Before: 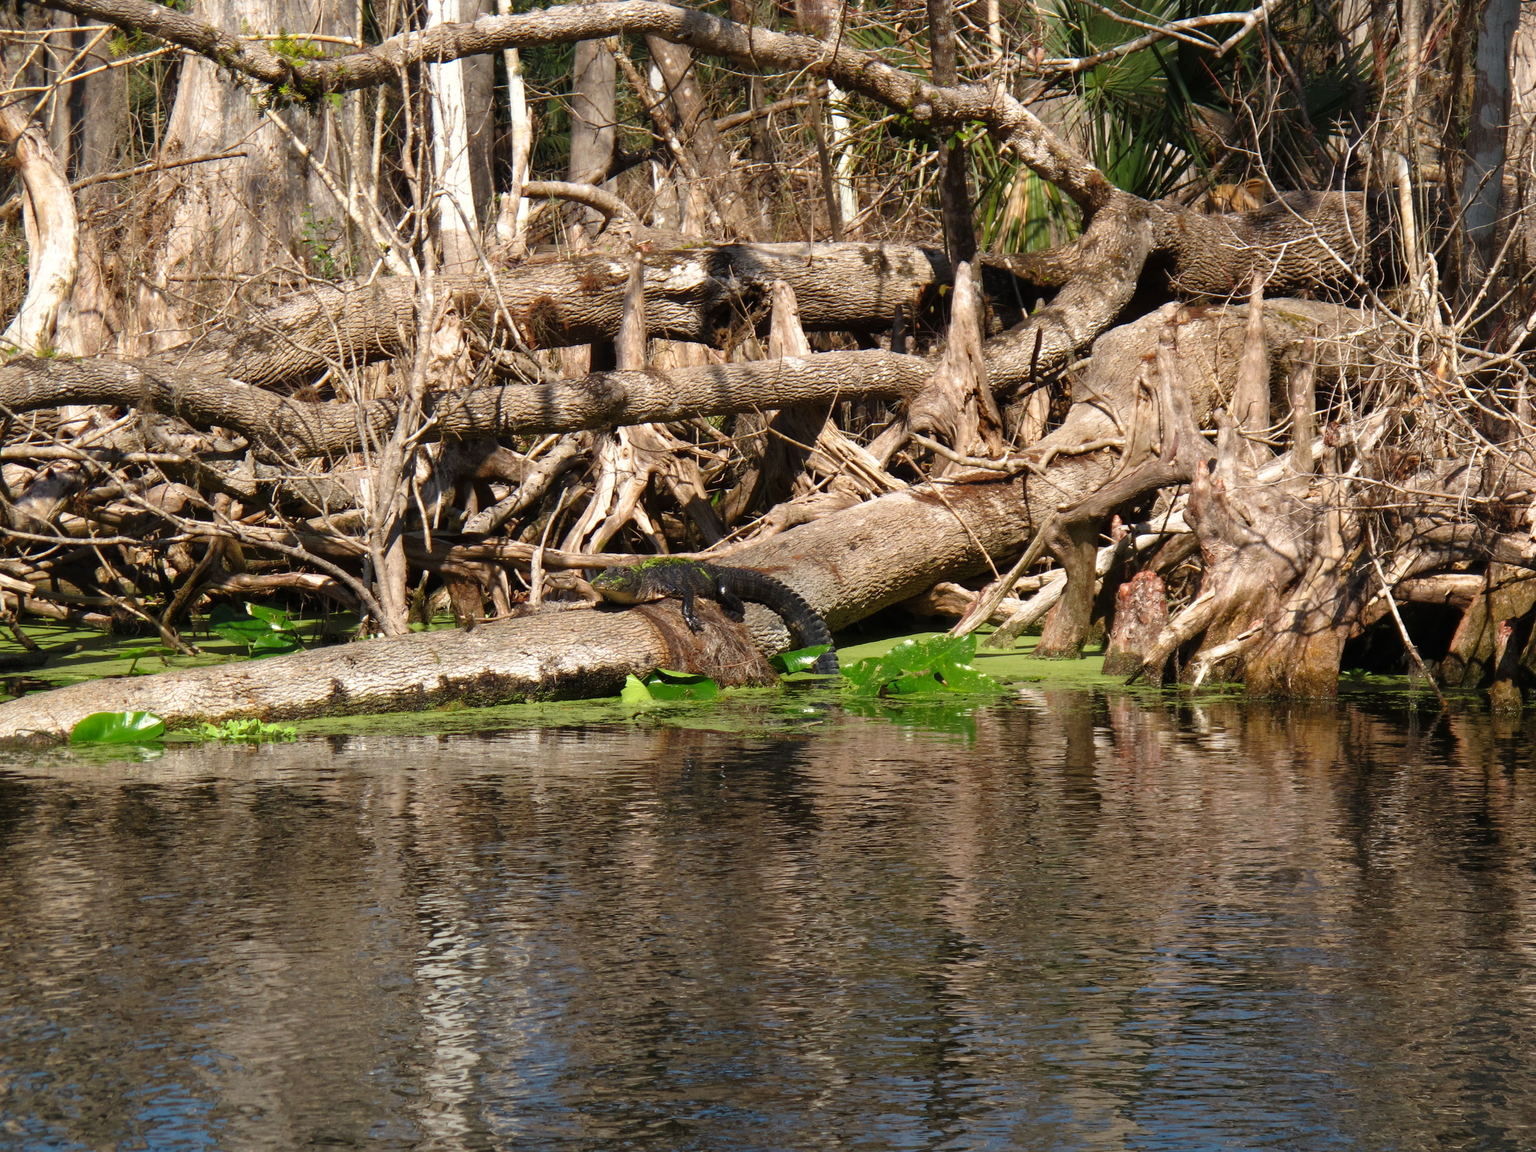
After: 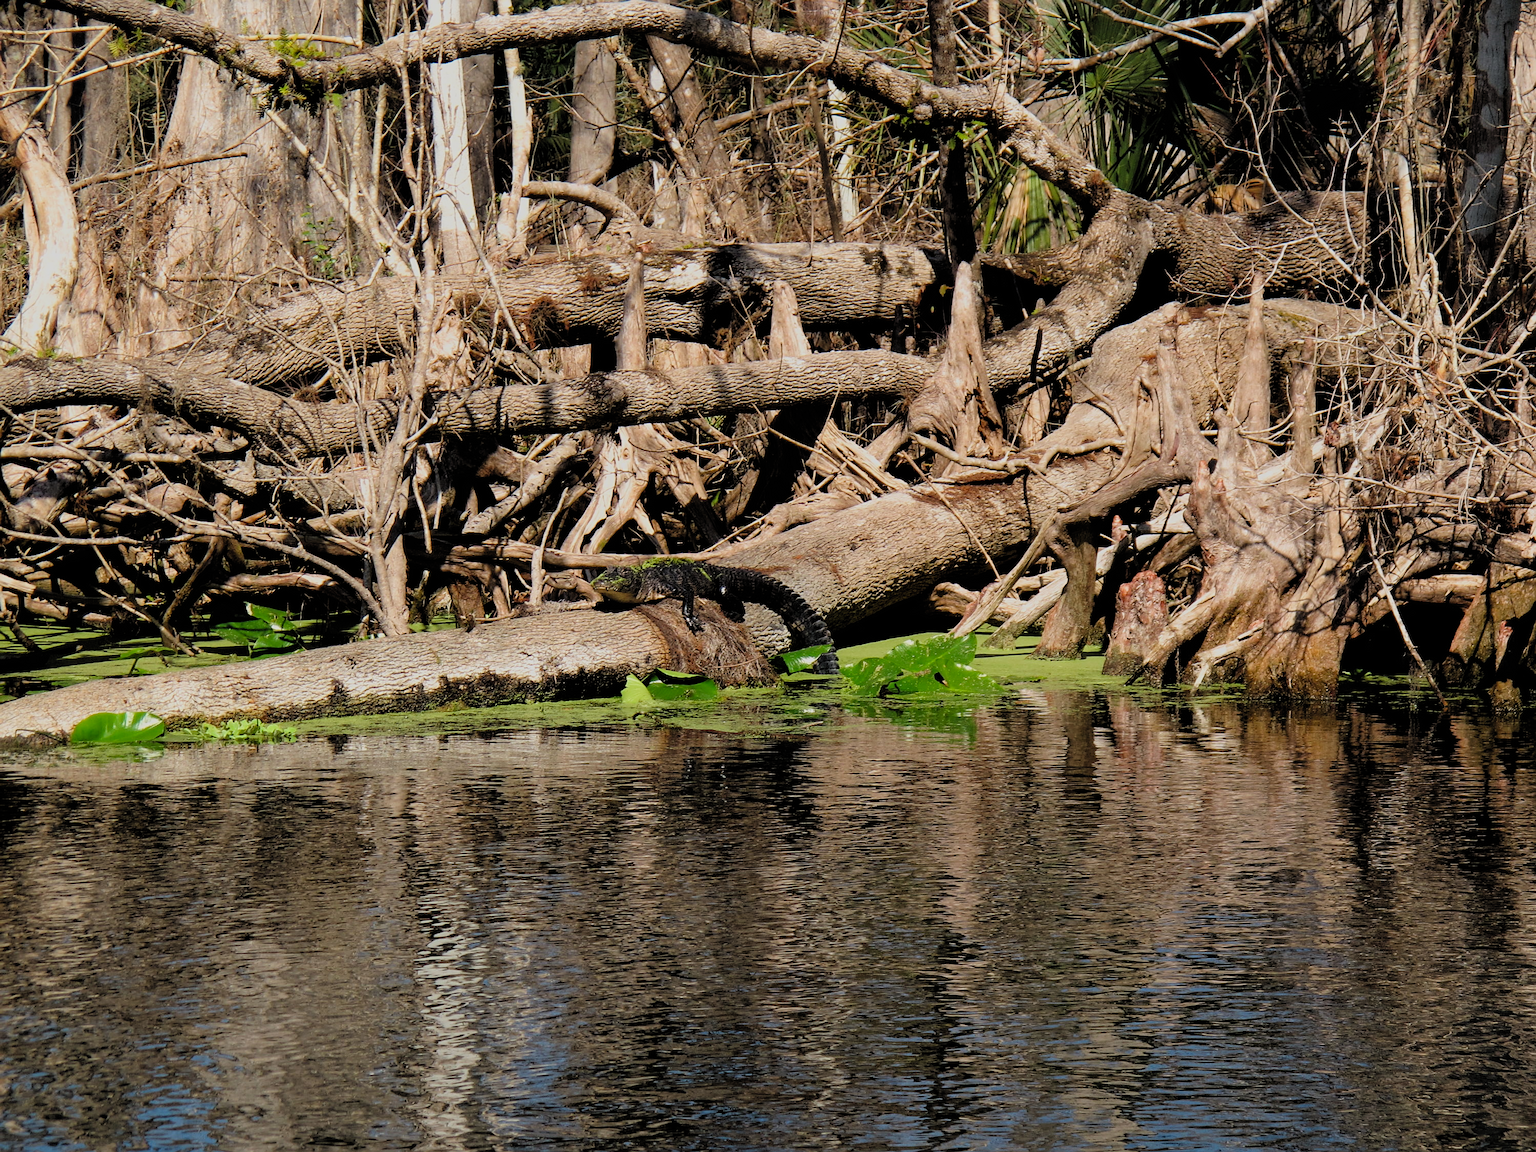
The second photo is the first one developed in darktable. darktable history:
sharpen: on, module defaults
filmic rgb: black relative exposure -4.58 EV, white relative exposure 4.8 EV, threshold 3 EV, hardness 2.36, latitude 36.07%, contrast 1.048, highlights saturation mix 1.32%, shadows ↔ highlights balance 1.25%, color science v4 (2020), enable highlight reconstruction true
